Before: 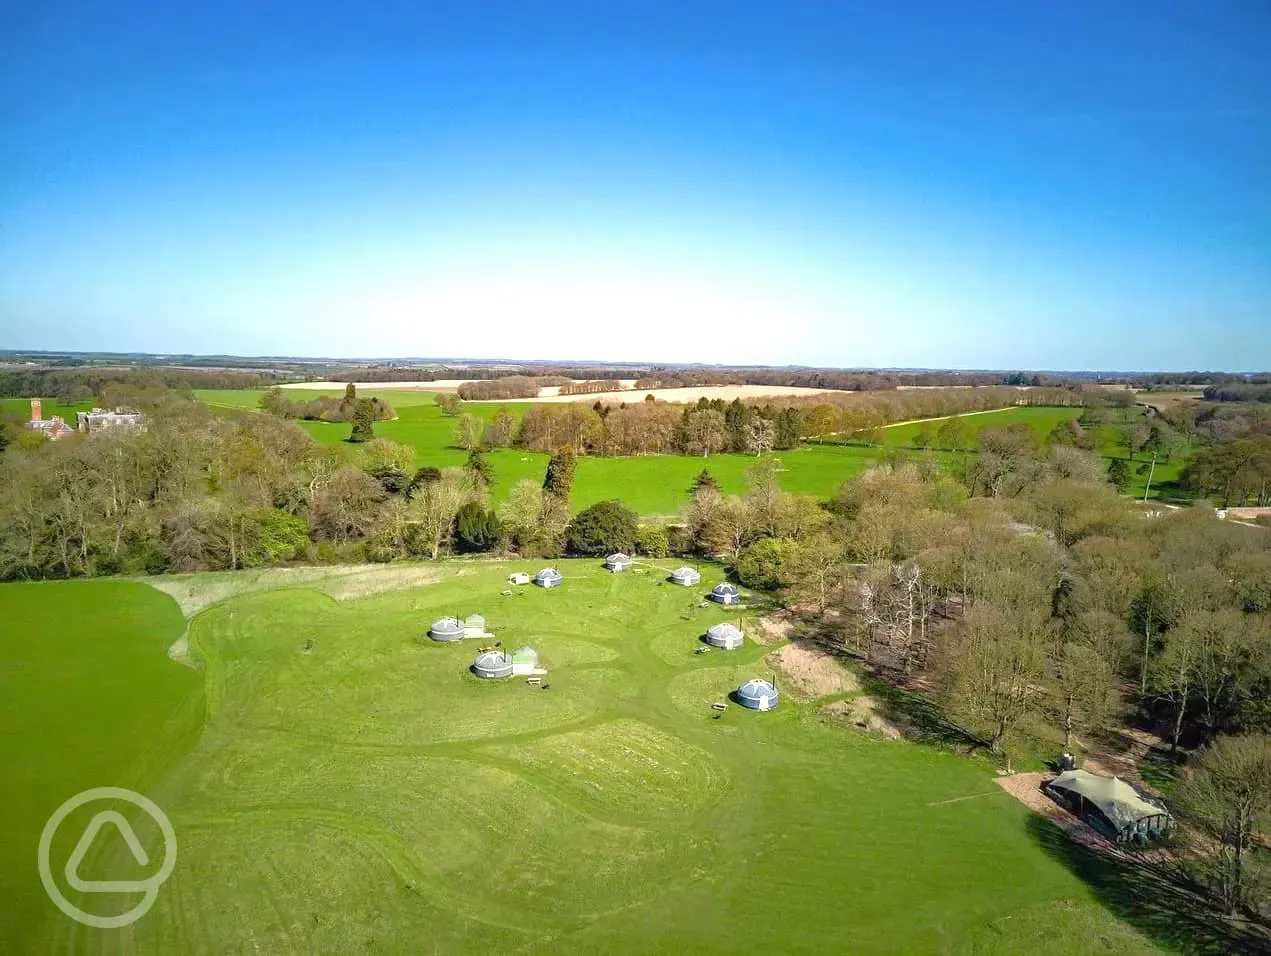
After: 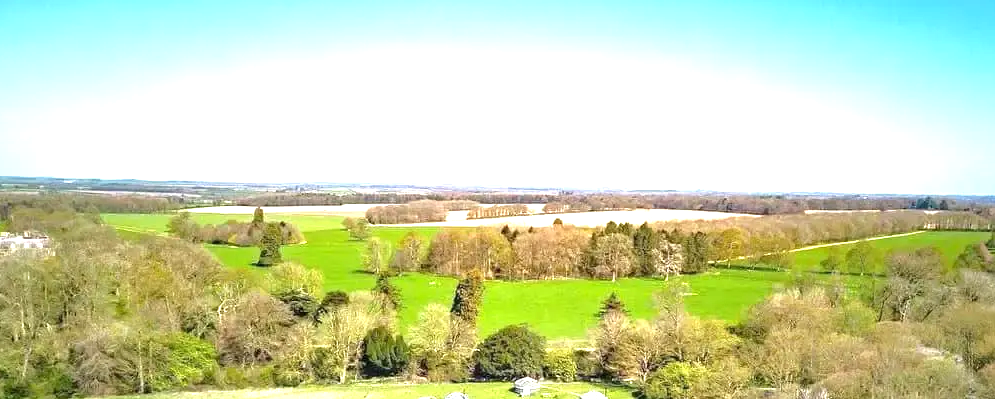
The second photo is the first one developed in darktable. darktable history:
exposure: exposure 0.942 EV, compensate highlight preservation false
crop: left 7.252%, top 18.467%, right 14.429%, bottom 39.713%
